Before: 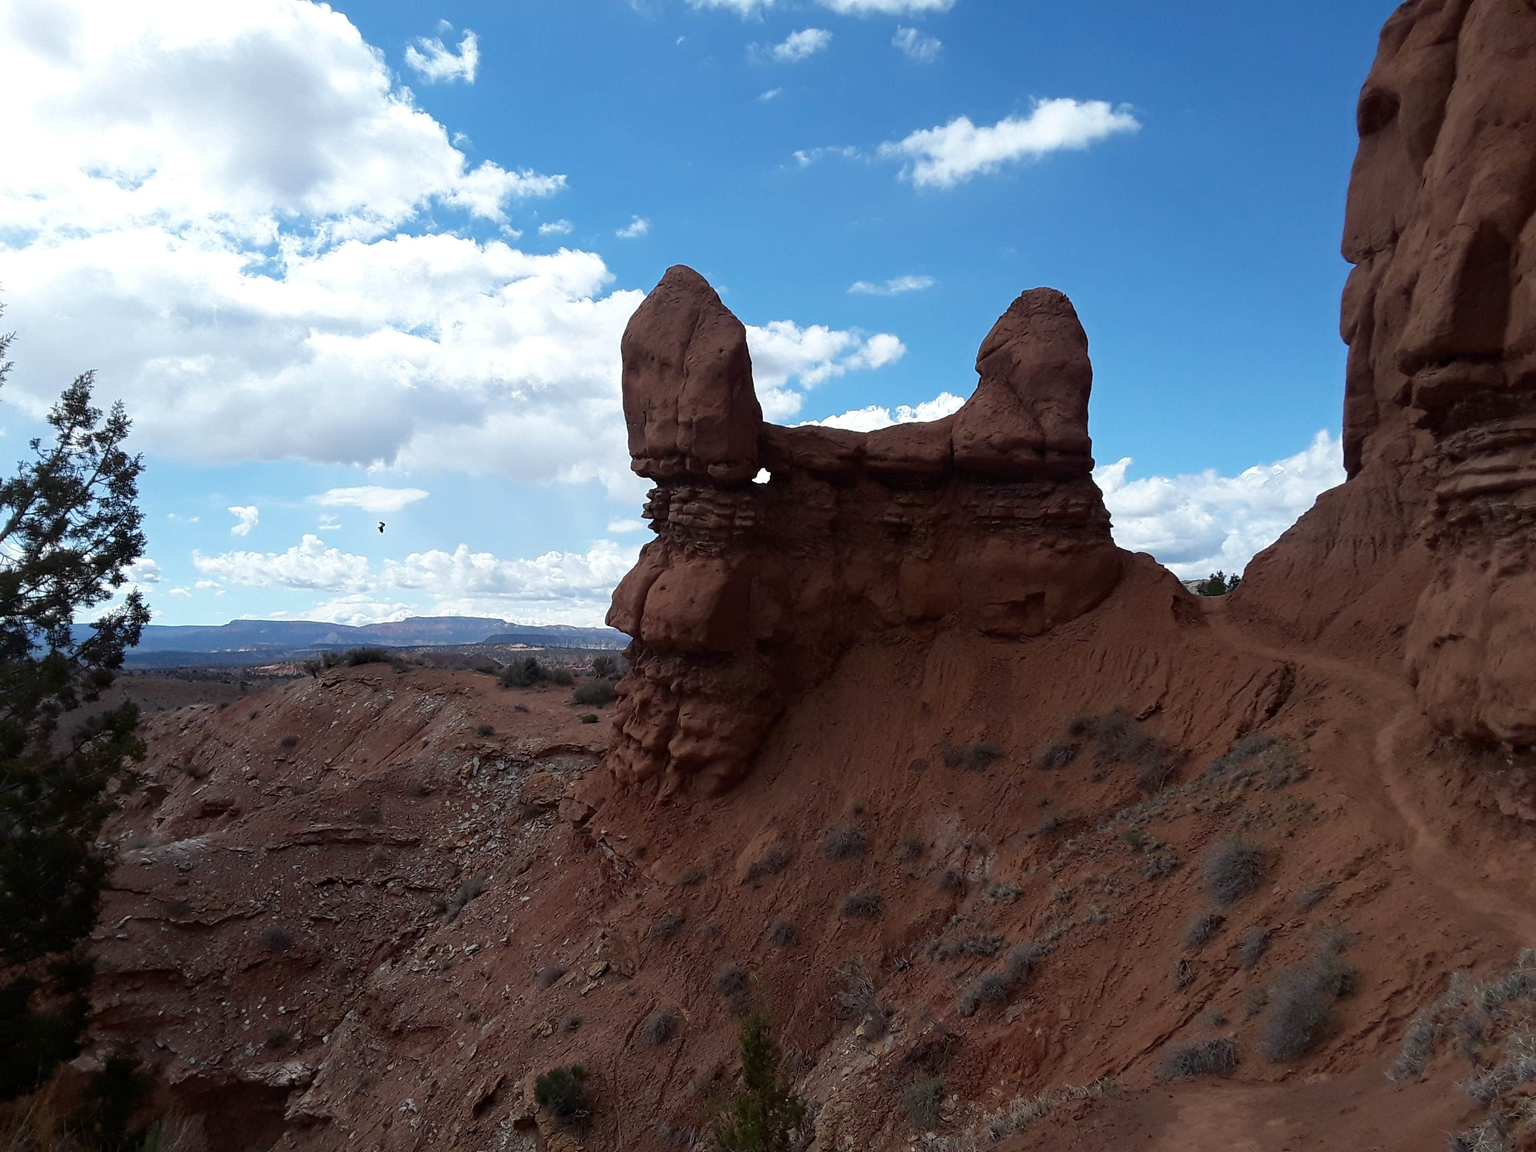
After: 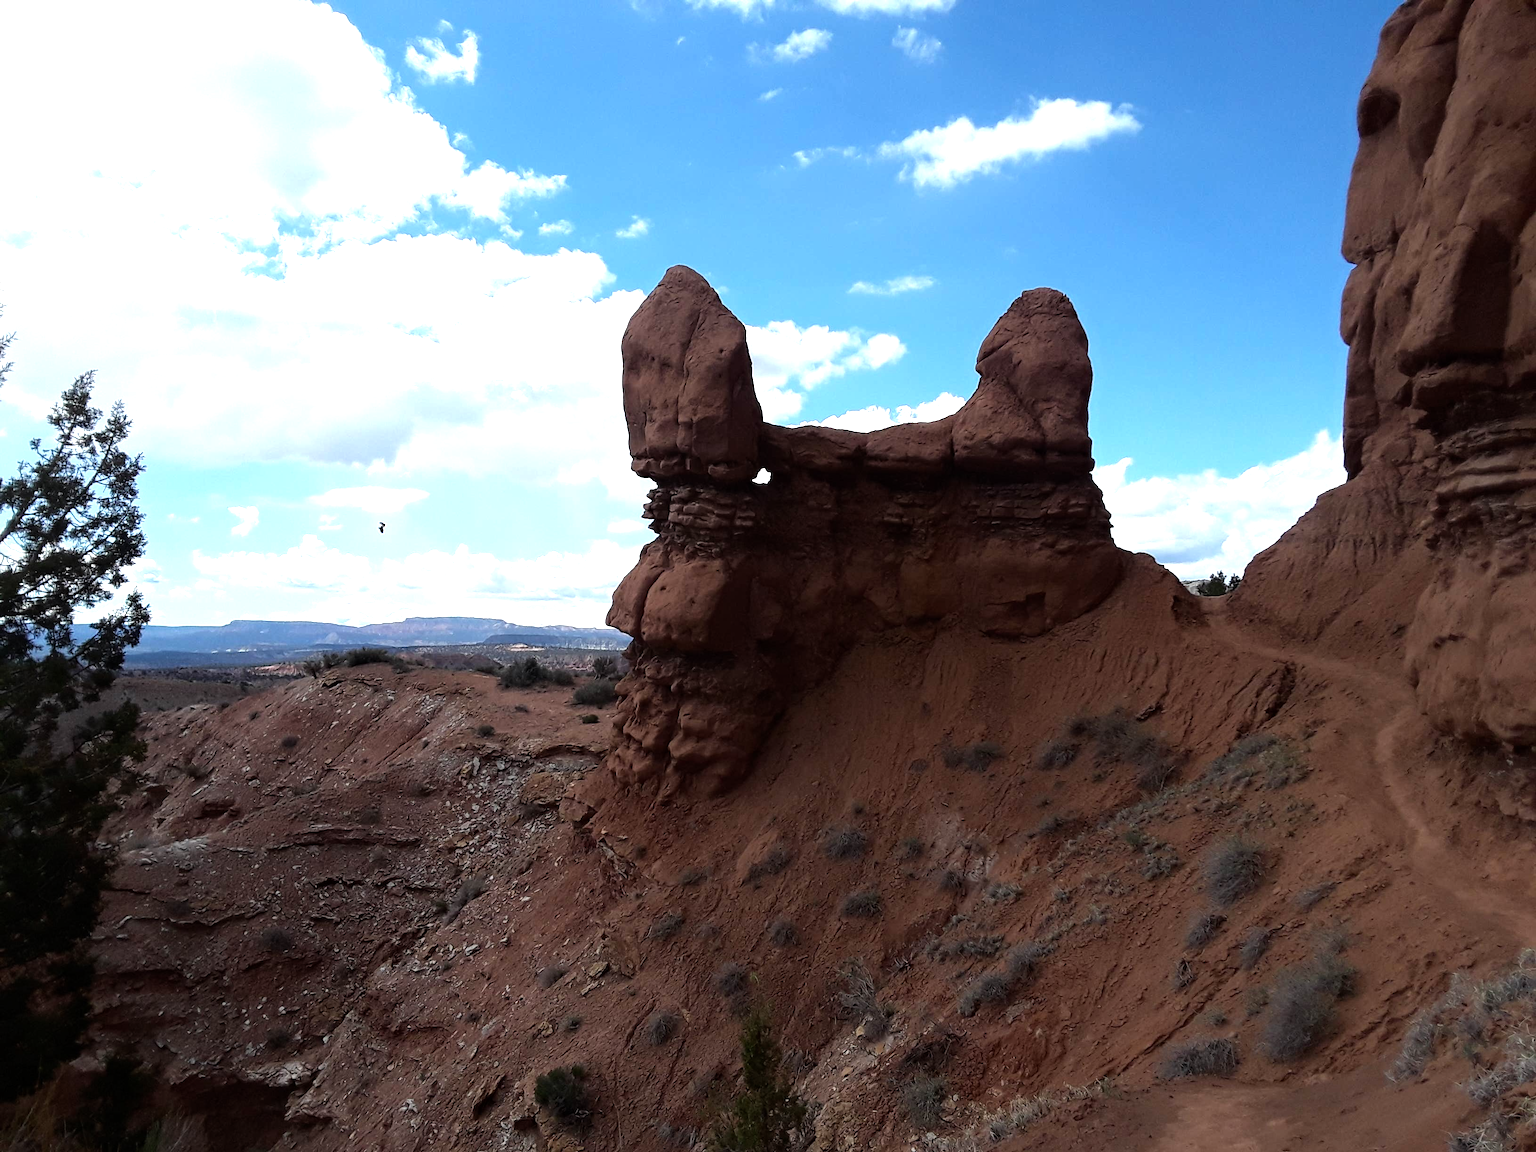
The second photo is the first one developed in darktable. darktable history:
tone equalizer: -8 EV -0.73 EV, -7 EV -0.685 EV, -6 EV -0.56 EV, -5 EV -0.372 EV, -3 EV 0.378 EV, -2 EV 0.6 EV, -1 EV 0.684 EV, +0 EV 0.728 EV
